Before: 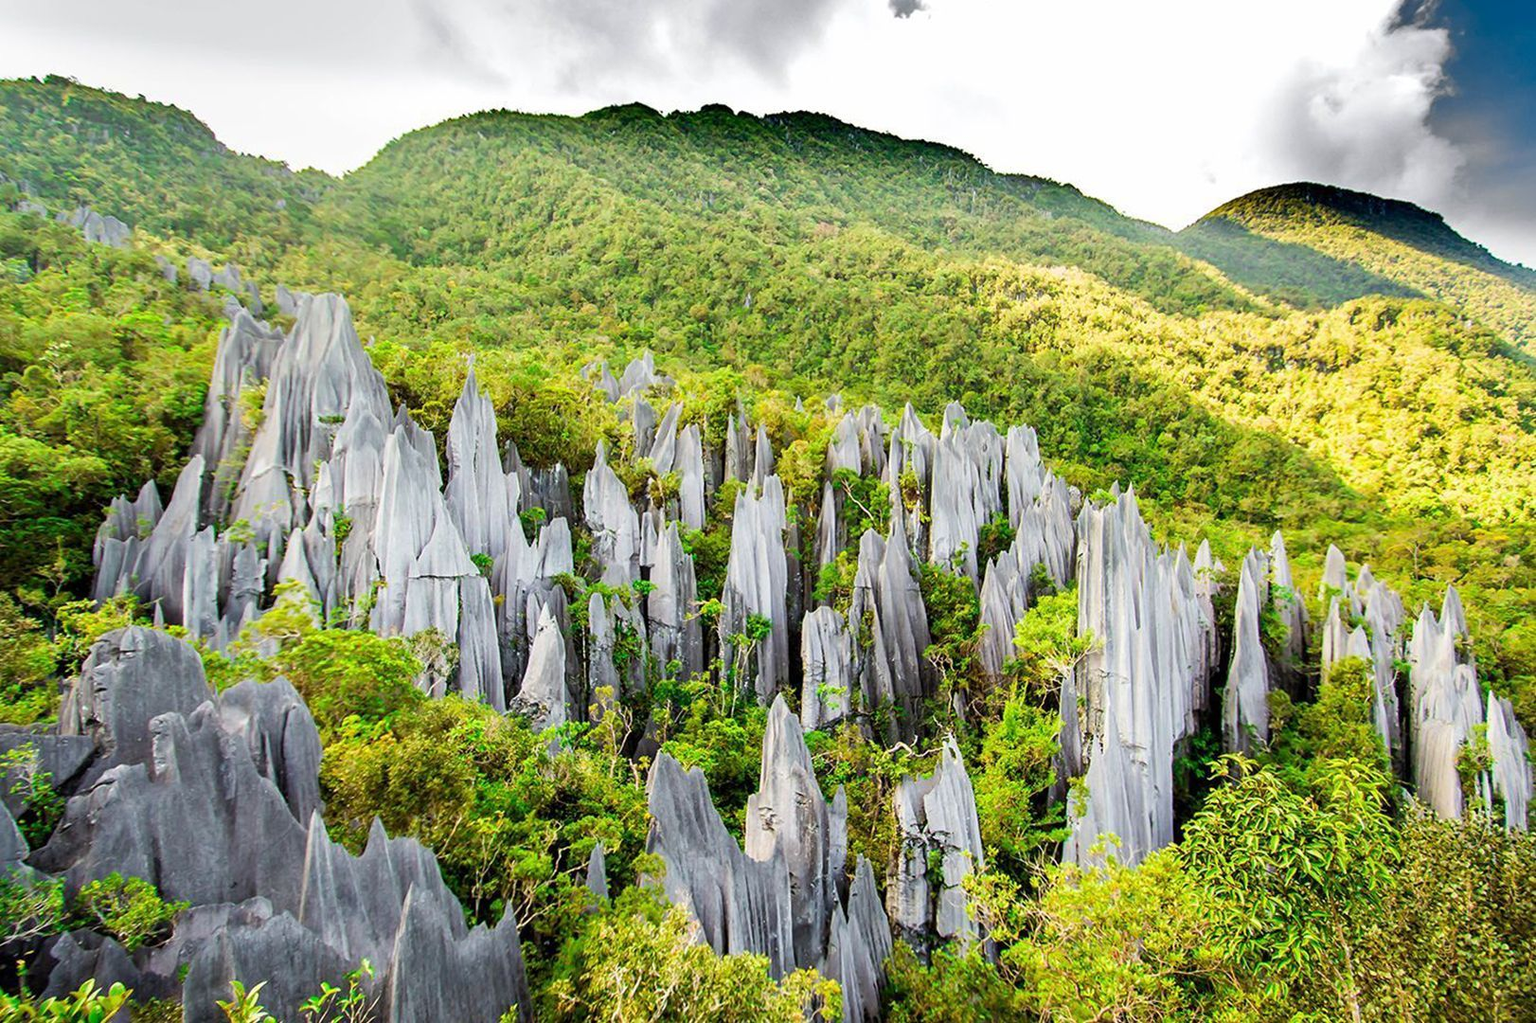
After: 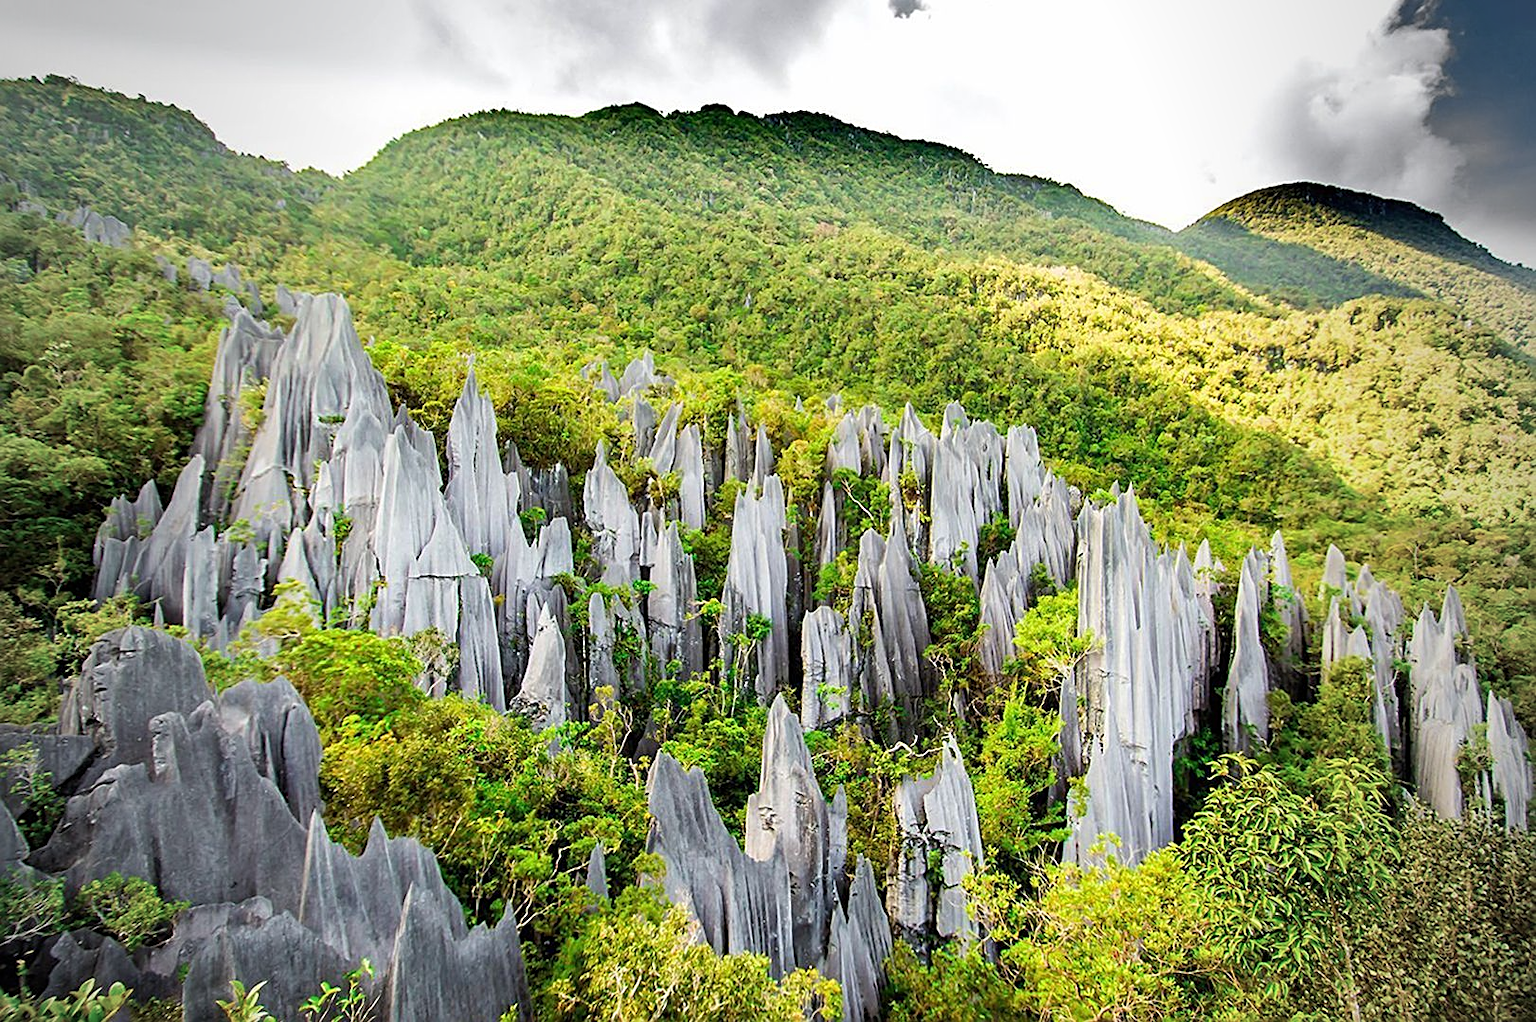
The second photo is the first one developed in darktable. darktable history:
sharpen: on, module defaults
vignetting: fall-off start 96.45%, fall-off radius 100.14%, width/height ratio 0.614
